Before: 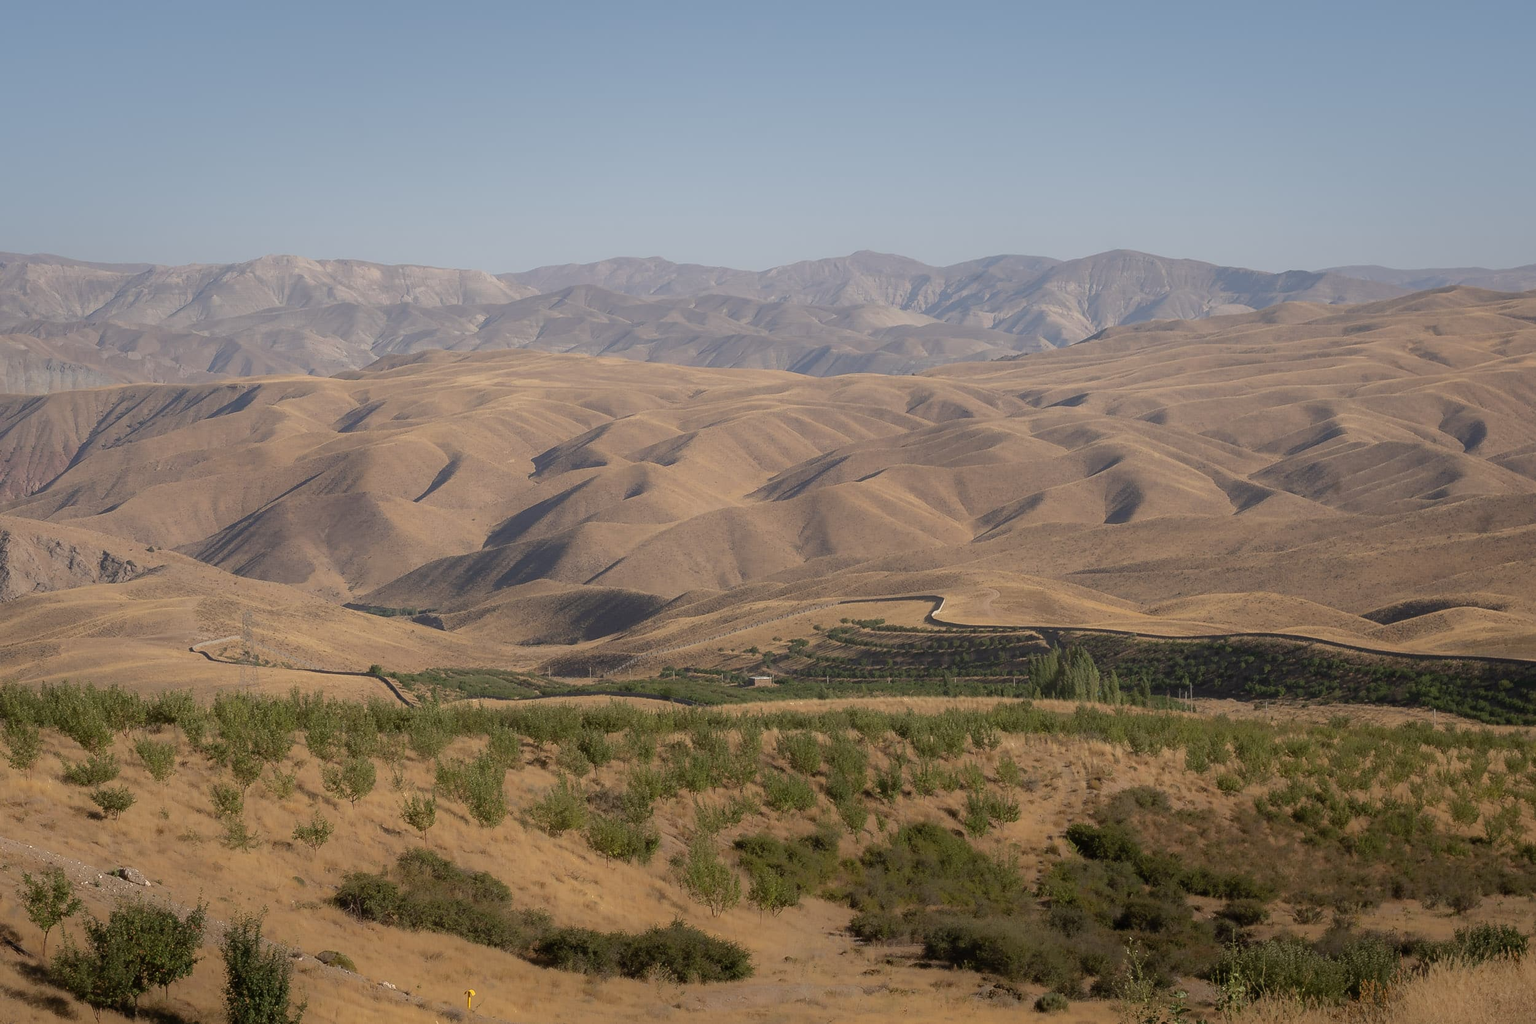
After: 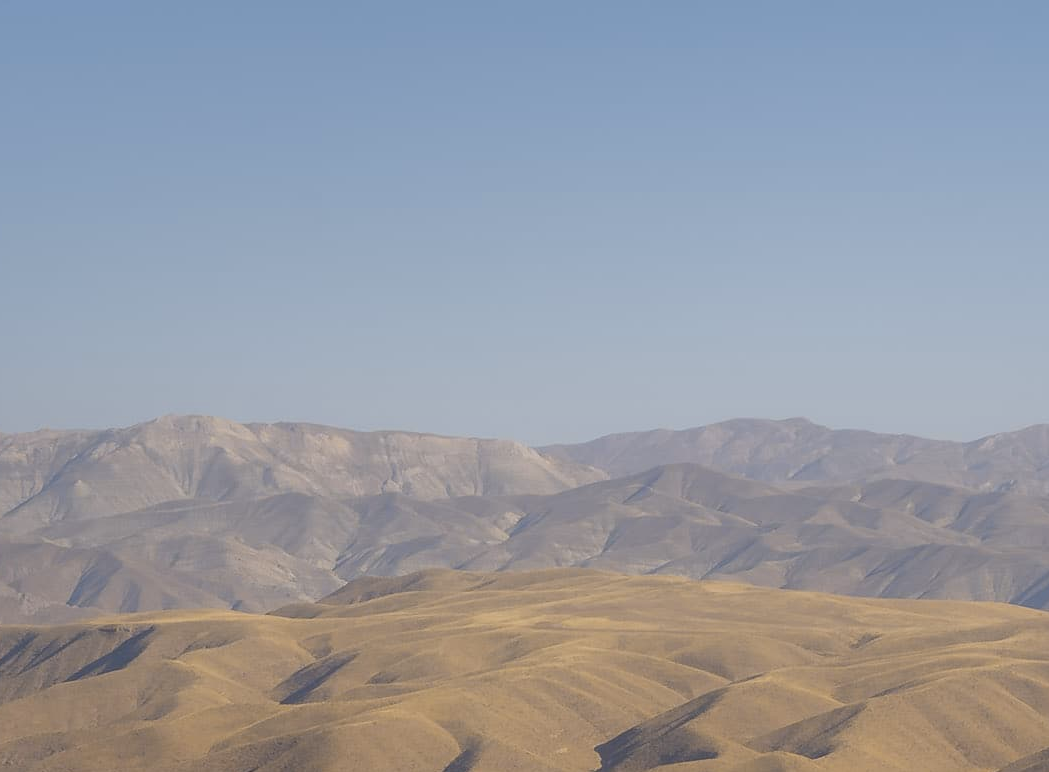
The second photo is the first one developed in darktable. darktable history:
crop and rotate: left 10.817%, top 0.062%, right 47.194%, bottom 53.626%
color contrast: green-magenta contrast 0.85, blue-yellow contrast 1.25, unbound 0
